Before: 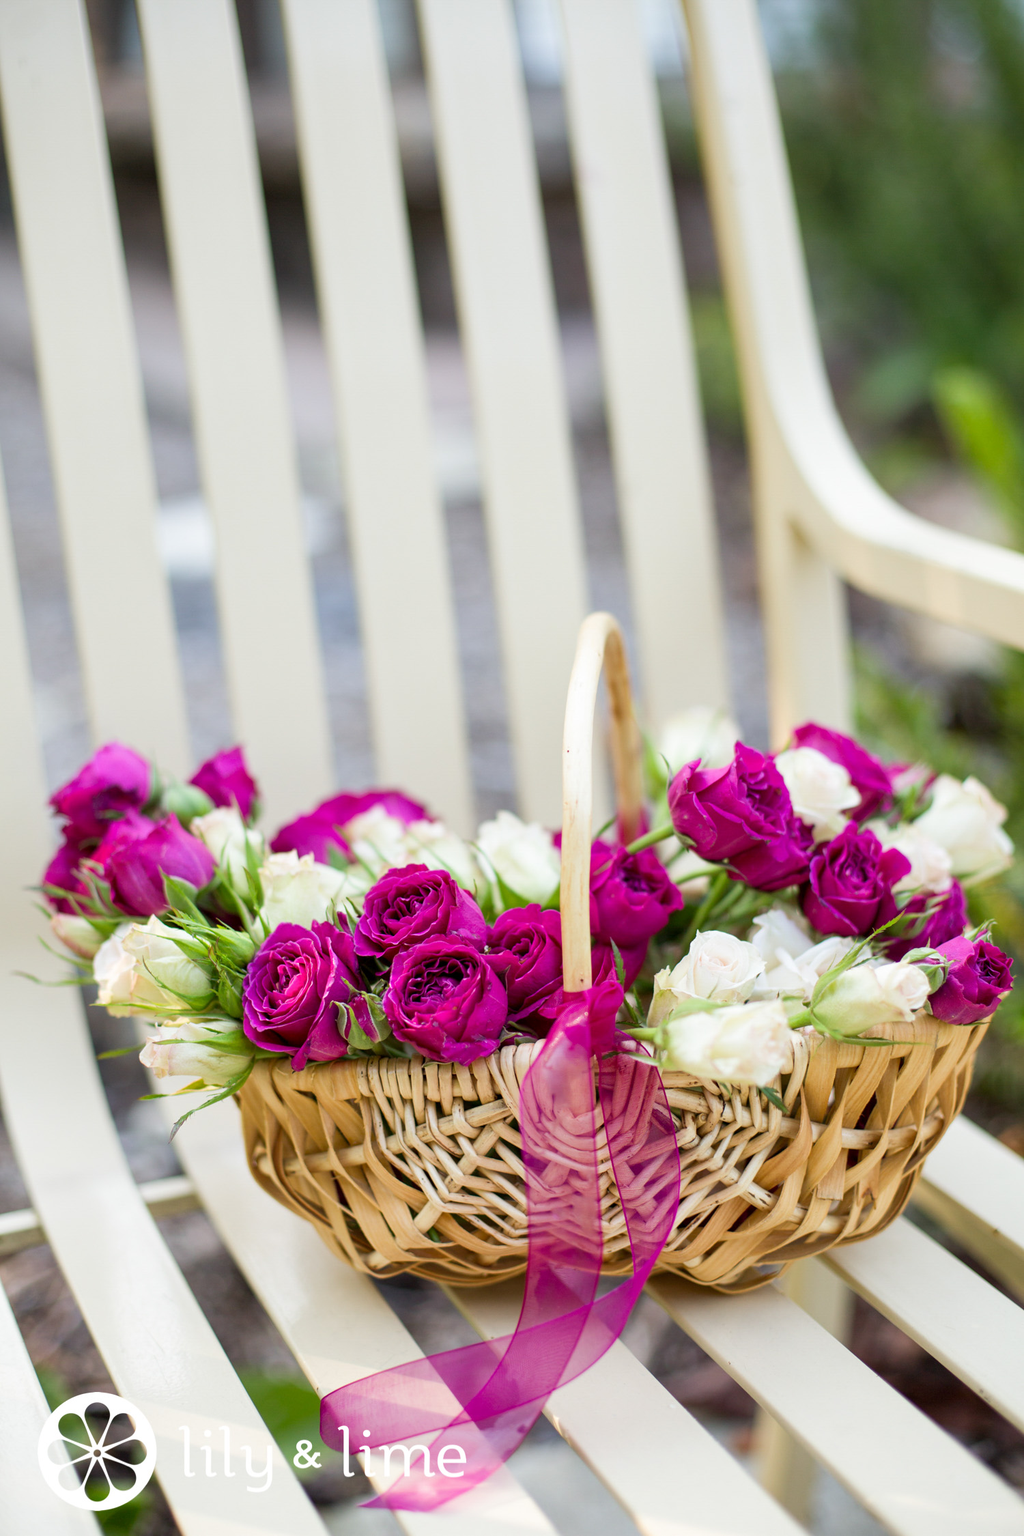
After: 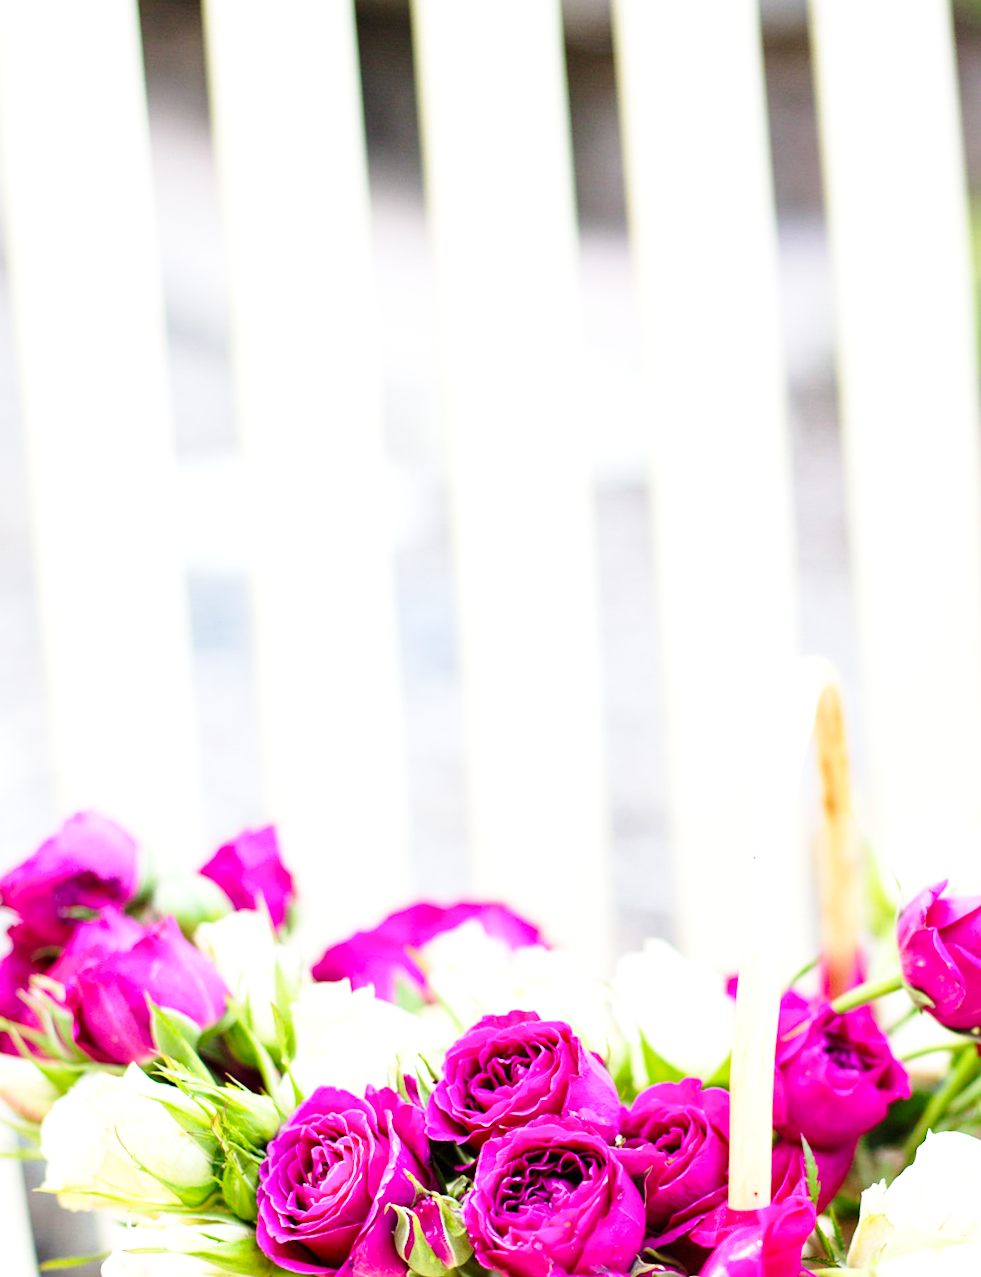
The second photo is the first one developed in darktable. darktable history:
crop and rotate: angle -4.99°, left 2.122%, top 6.945%, right 27.566%, bottom 30.519%
base curve: curves: ch0 [(0, 0) (0.028, 0.03) (0.121, 0.232) (0.46, 0.748) (0.859, 0.968) (1, 1)], preserve colors none
exposure: black level correction 0, exposure 0.7 EV, compensate exposure bias true, compensate highlight preservation false
tone curve: curves: ch0 [(0, 0) (0.265, 0.253) (0.732, 0.751) (1, 1)], color space Lab, linked channels, preserve colors none
rotate and perspective: rotation -1.77°, lens shift (horizontal) 0.004, automatic cropping off
